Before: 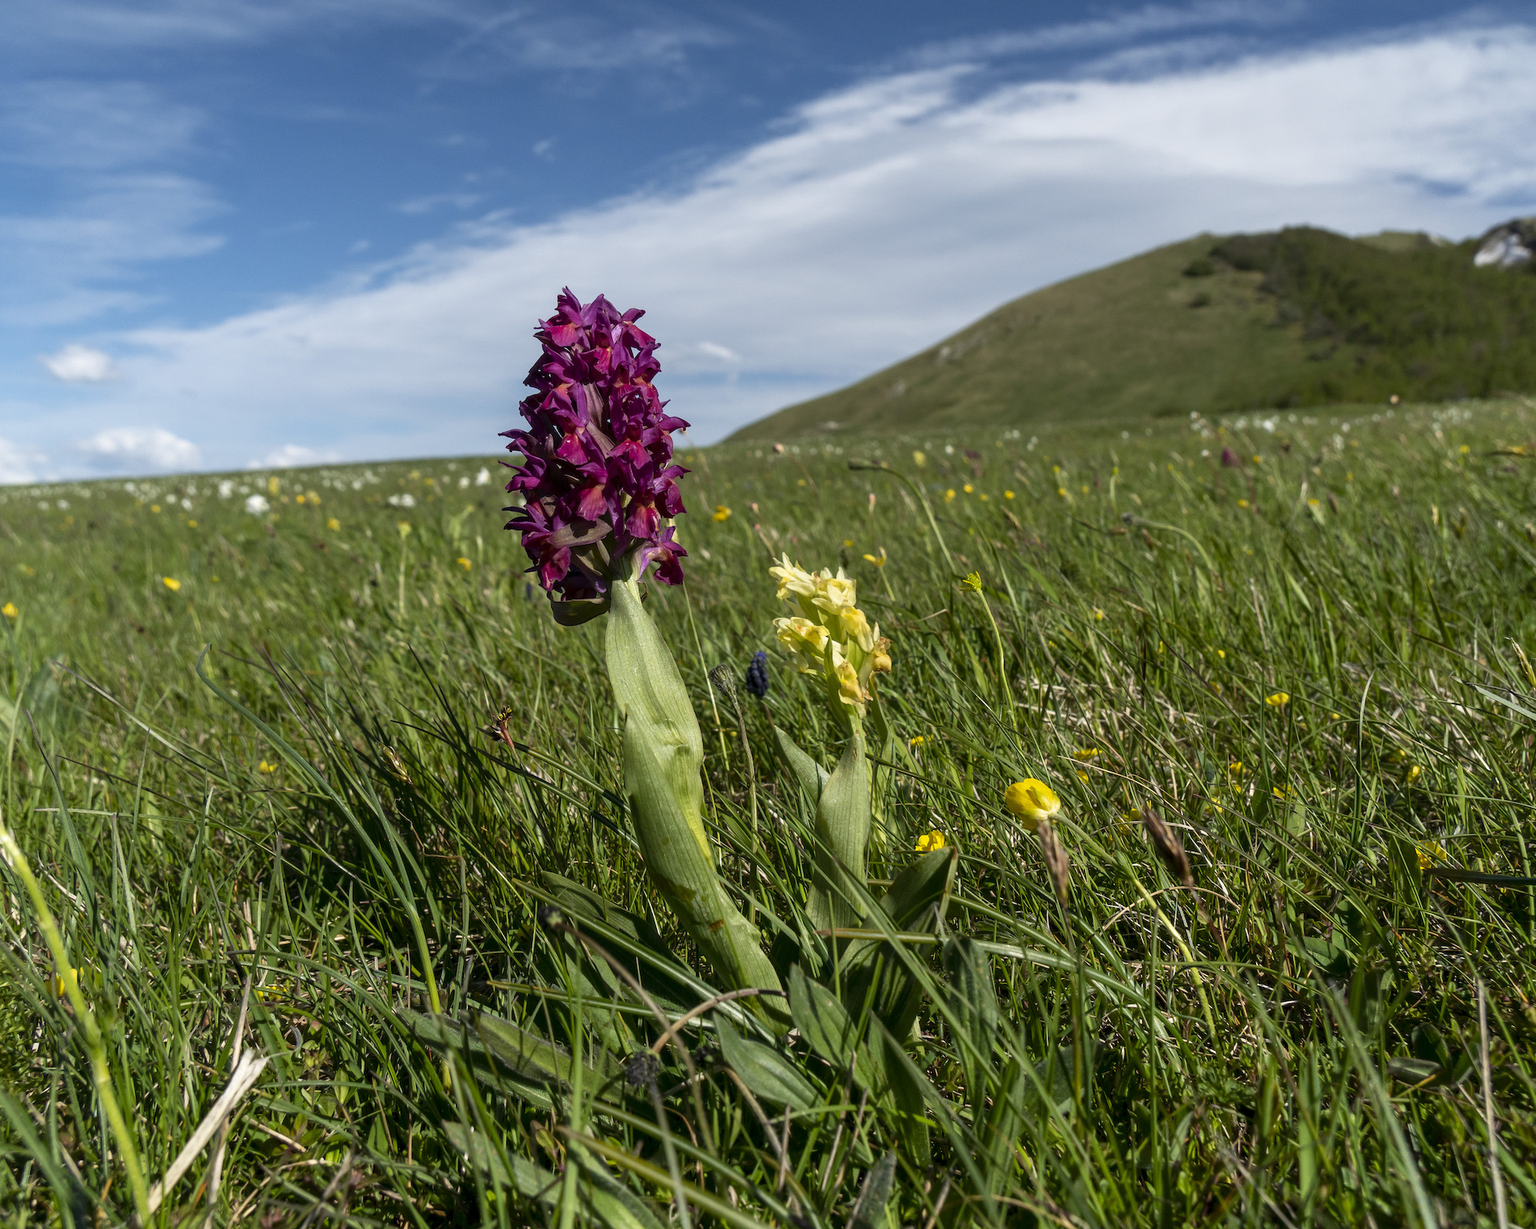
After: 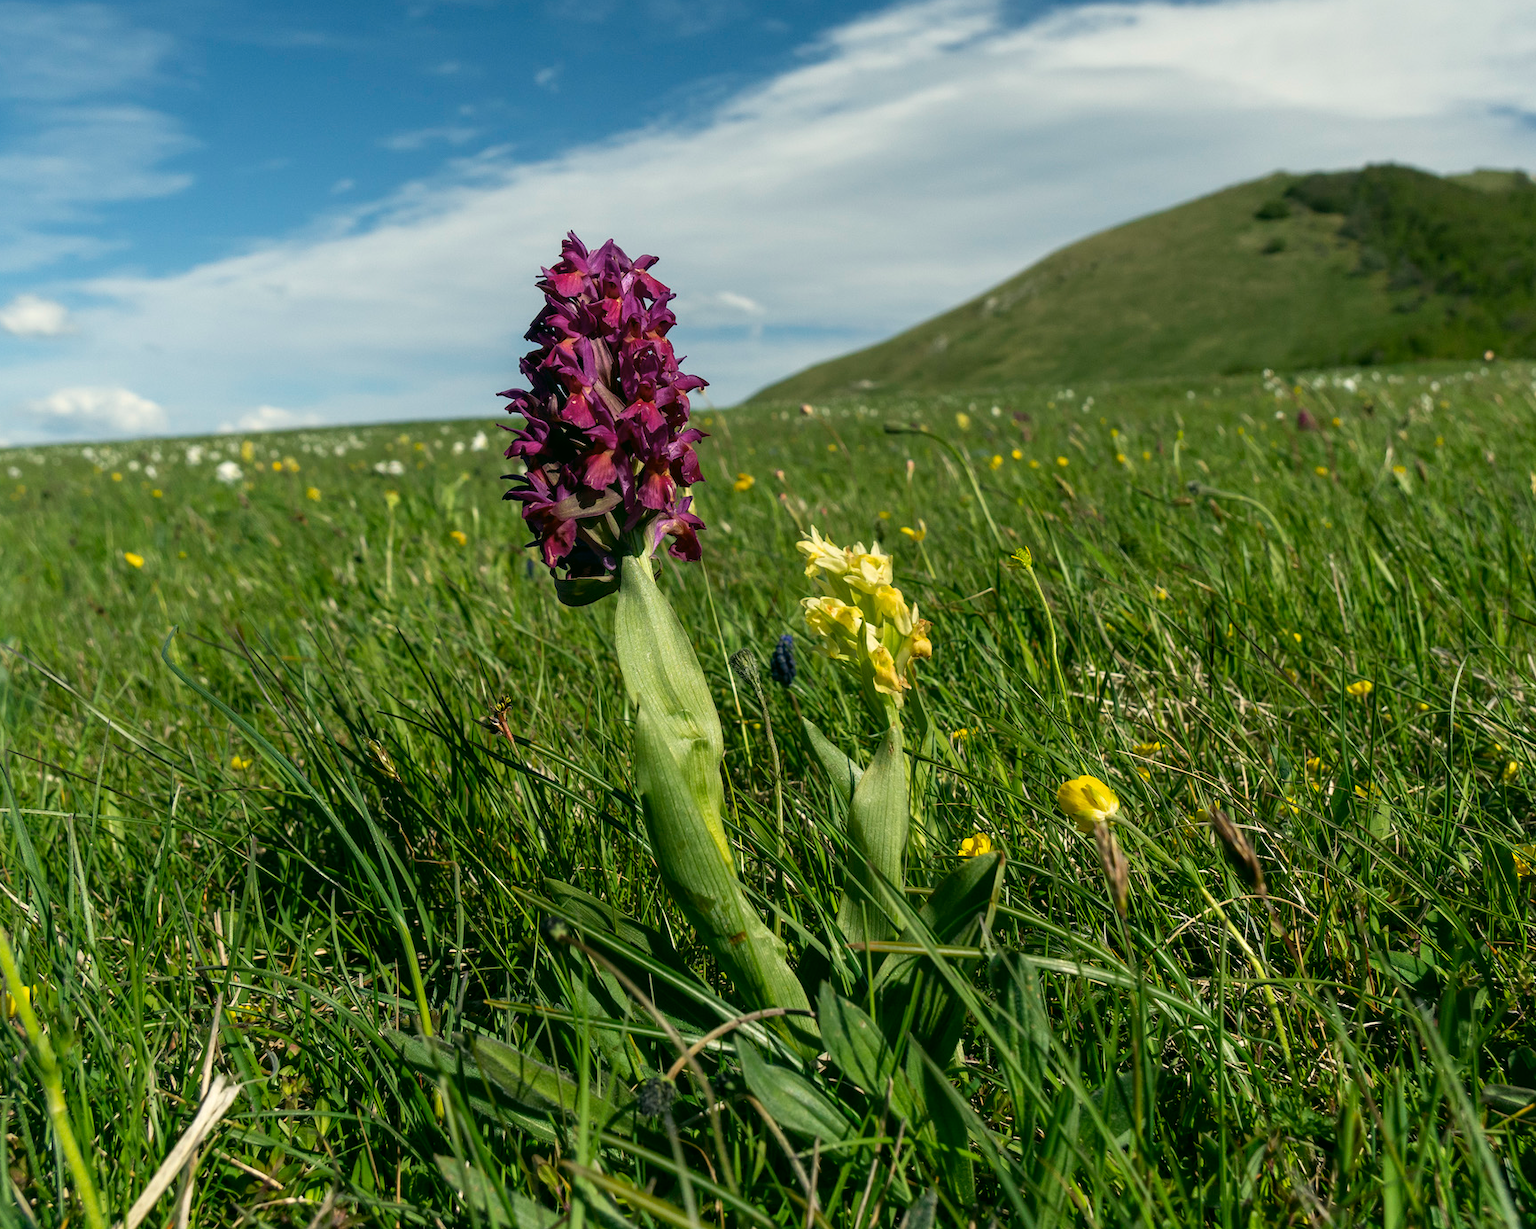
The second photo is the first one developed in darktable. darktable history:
crop: left 3.305%, top 6.436%, right 6.389%, bottom 3.258%
color correction: highlights a* -0.482, highlights b* 9.48, shadows a* -9.48, shadows b* 0.803
